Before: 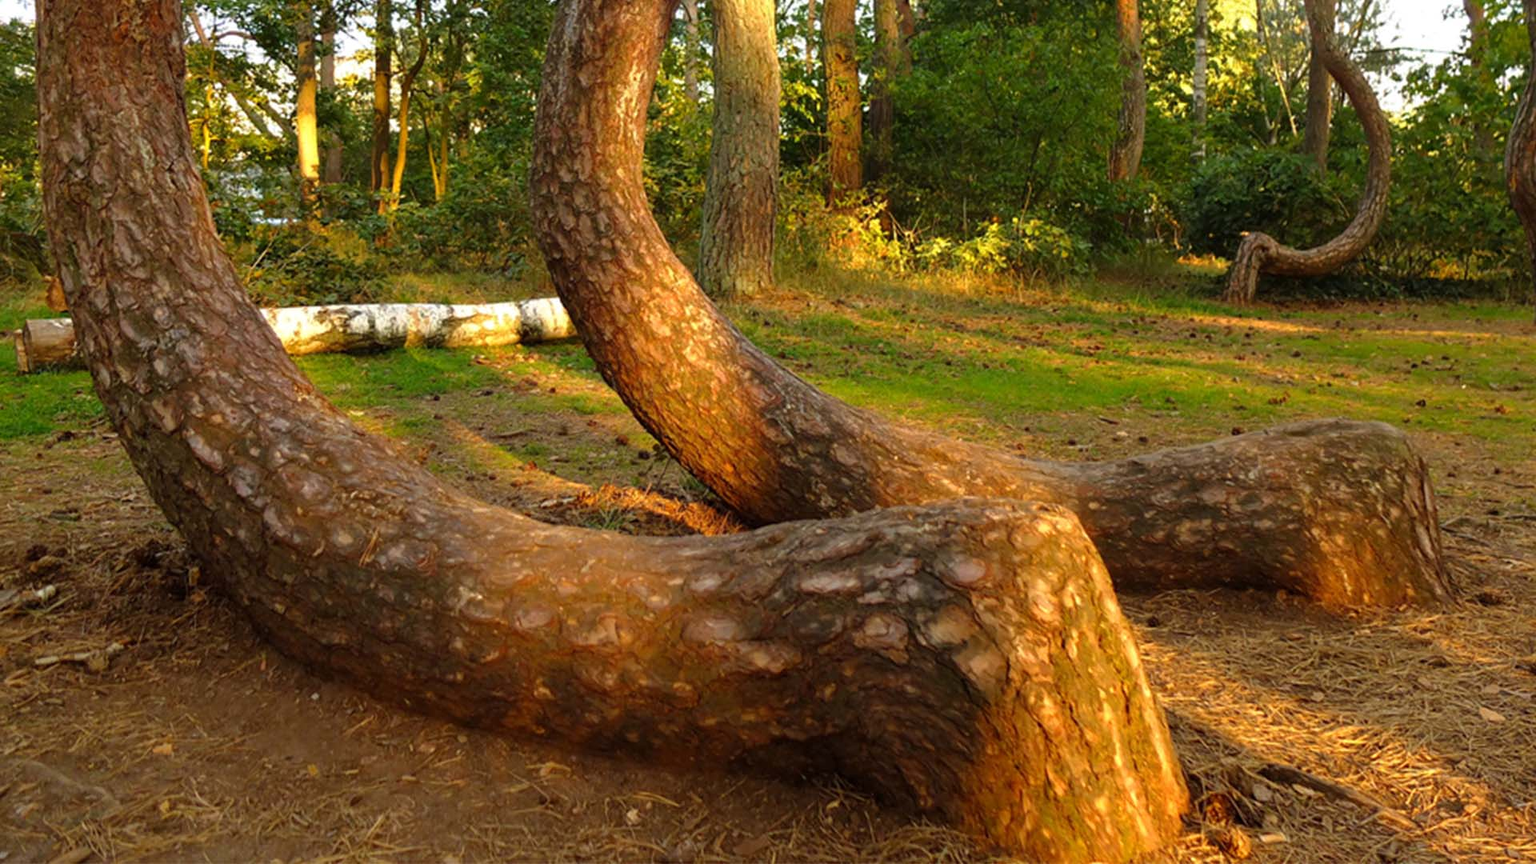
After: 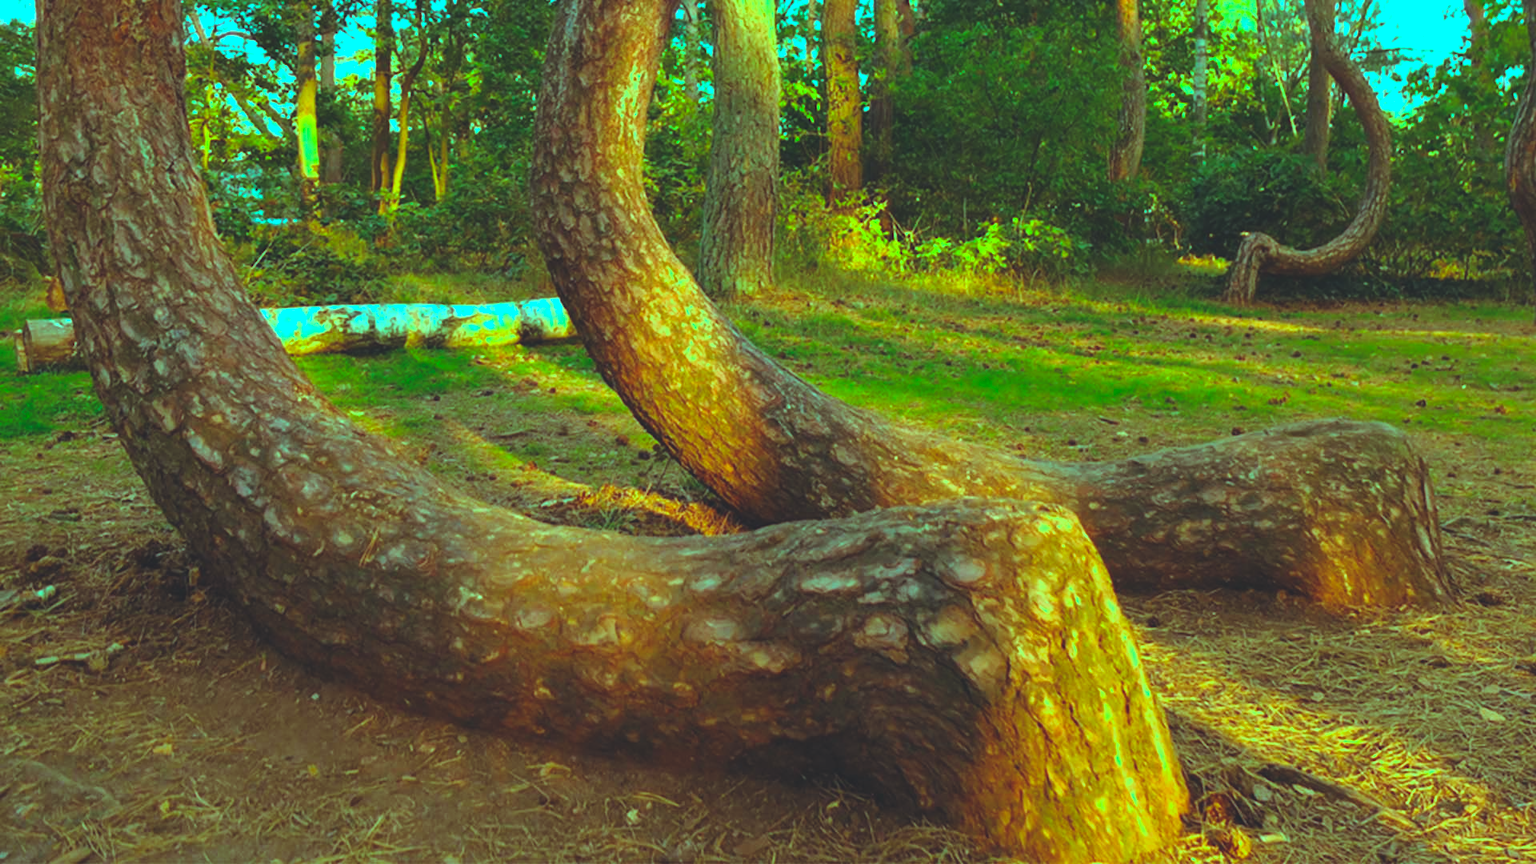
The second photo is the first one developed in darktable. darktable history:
color balance rgb: shadows lift › chroma 4.119%, shadows lift › hue 253.77°, highlights gain › luminance 19.948%, highlights gain › chroma 13.168%, highlights gain › hue 173.82°, global offset › luminance 1.982%, perceptual saturation grading › global saturation 19.287%, global vibrance 9.361%
